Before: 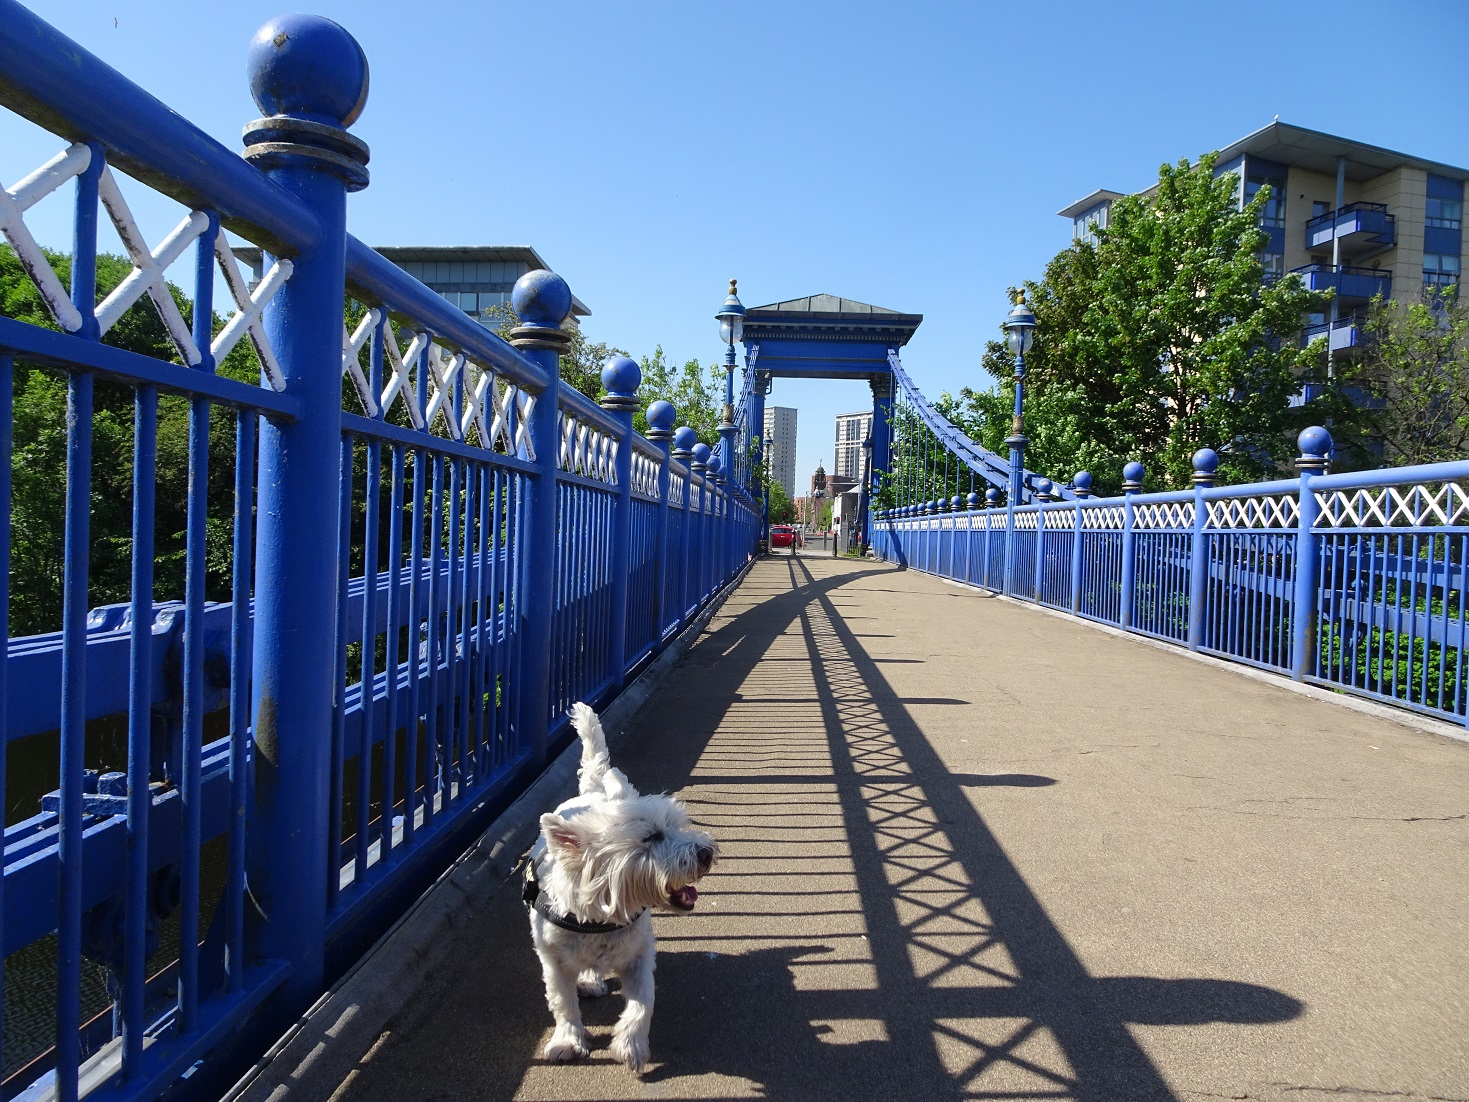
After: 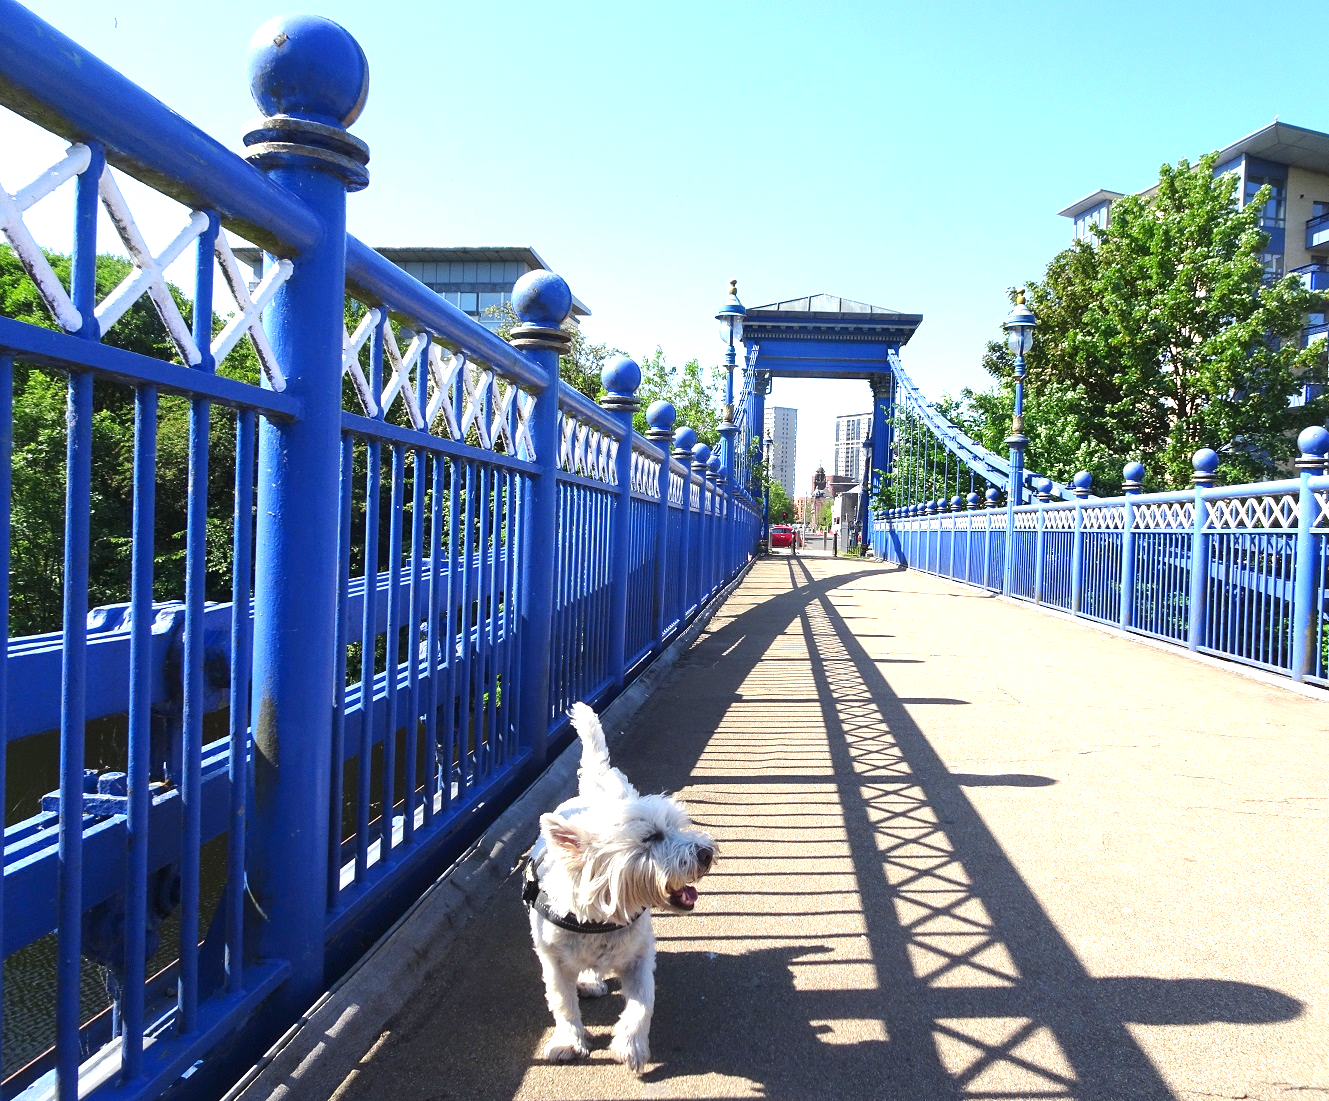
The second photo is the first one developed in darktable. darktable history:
exposure: black level correction 0, exposure 1.2 EV, compensate exposure bias true, compensate highlight preservation false
crop: right 9.509%, bottom 0.031%
